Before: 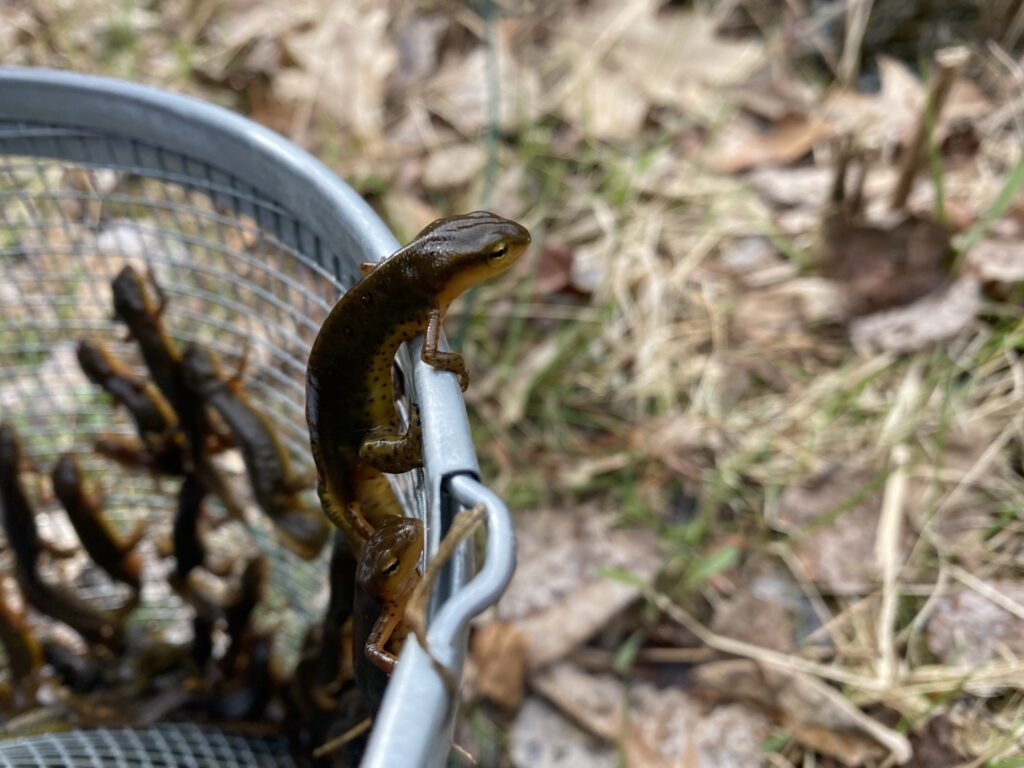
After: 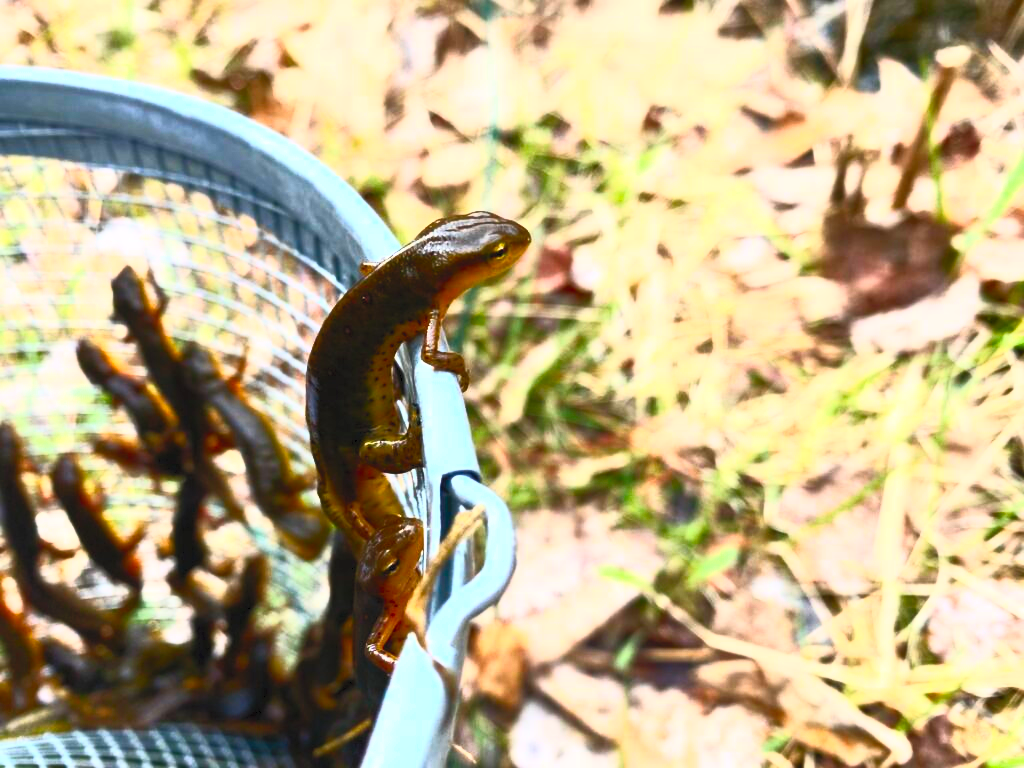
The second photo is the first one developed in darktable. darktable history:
contrast brightness saturation: contrast 0.992, brightness 0.985, saturation 0.991
